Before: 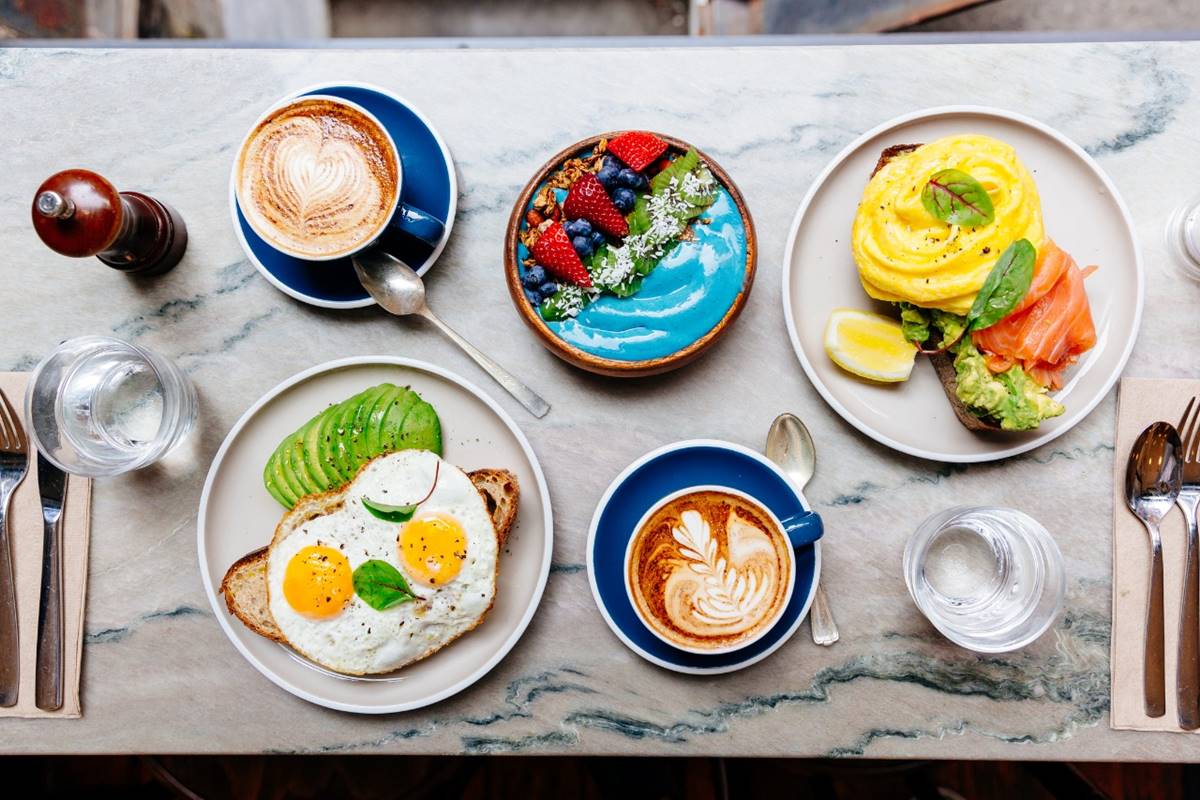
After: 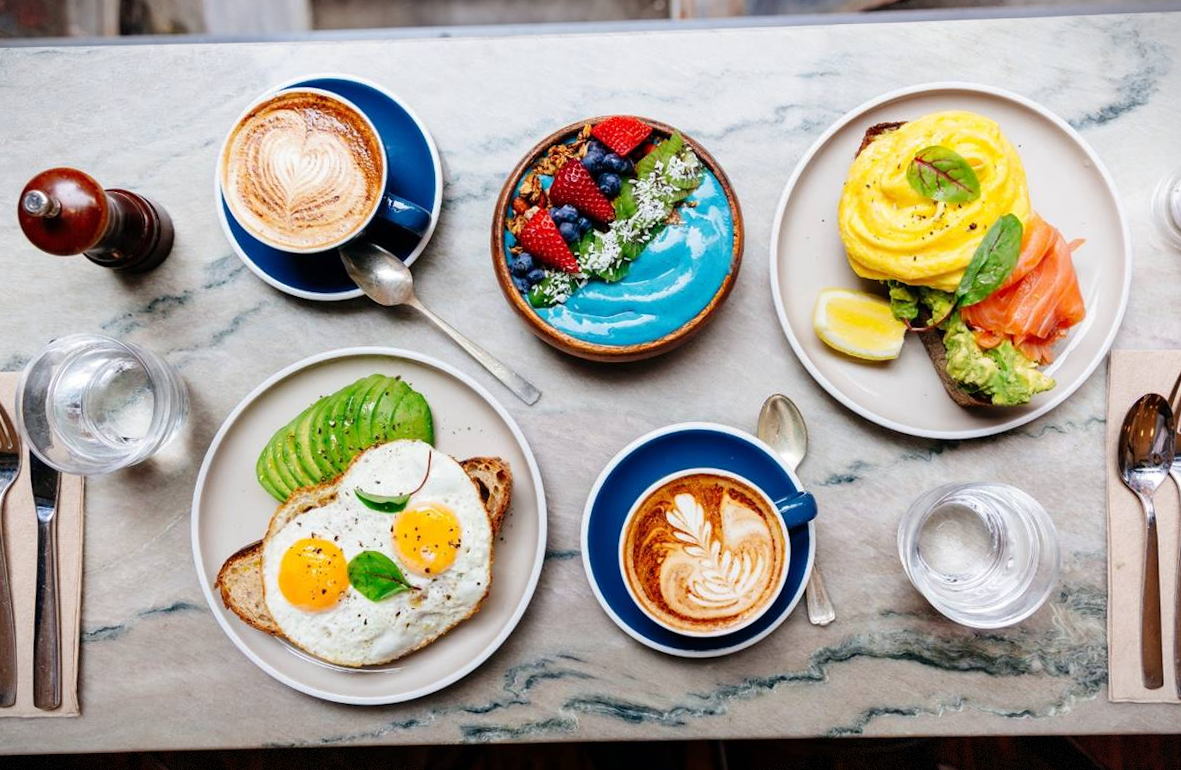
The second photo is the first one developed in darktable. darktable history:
rotate and perspective: rotation -1.42°, crop left 0.016, crop right 0.984, crop top 0.035, crop bottom 0.965
vignetting: fall-off start 100%, brightness -0.406, saturation -0.3, width/height ratio 1.324, dithering 8-bit output, unbound false
